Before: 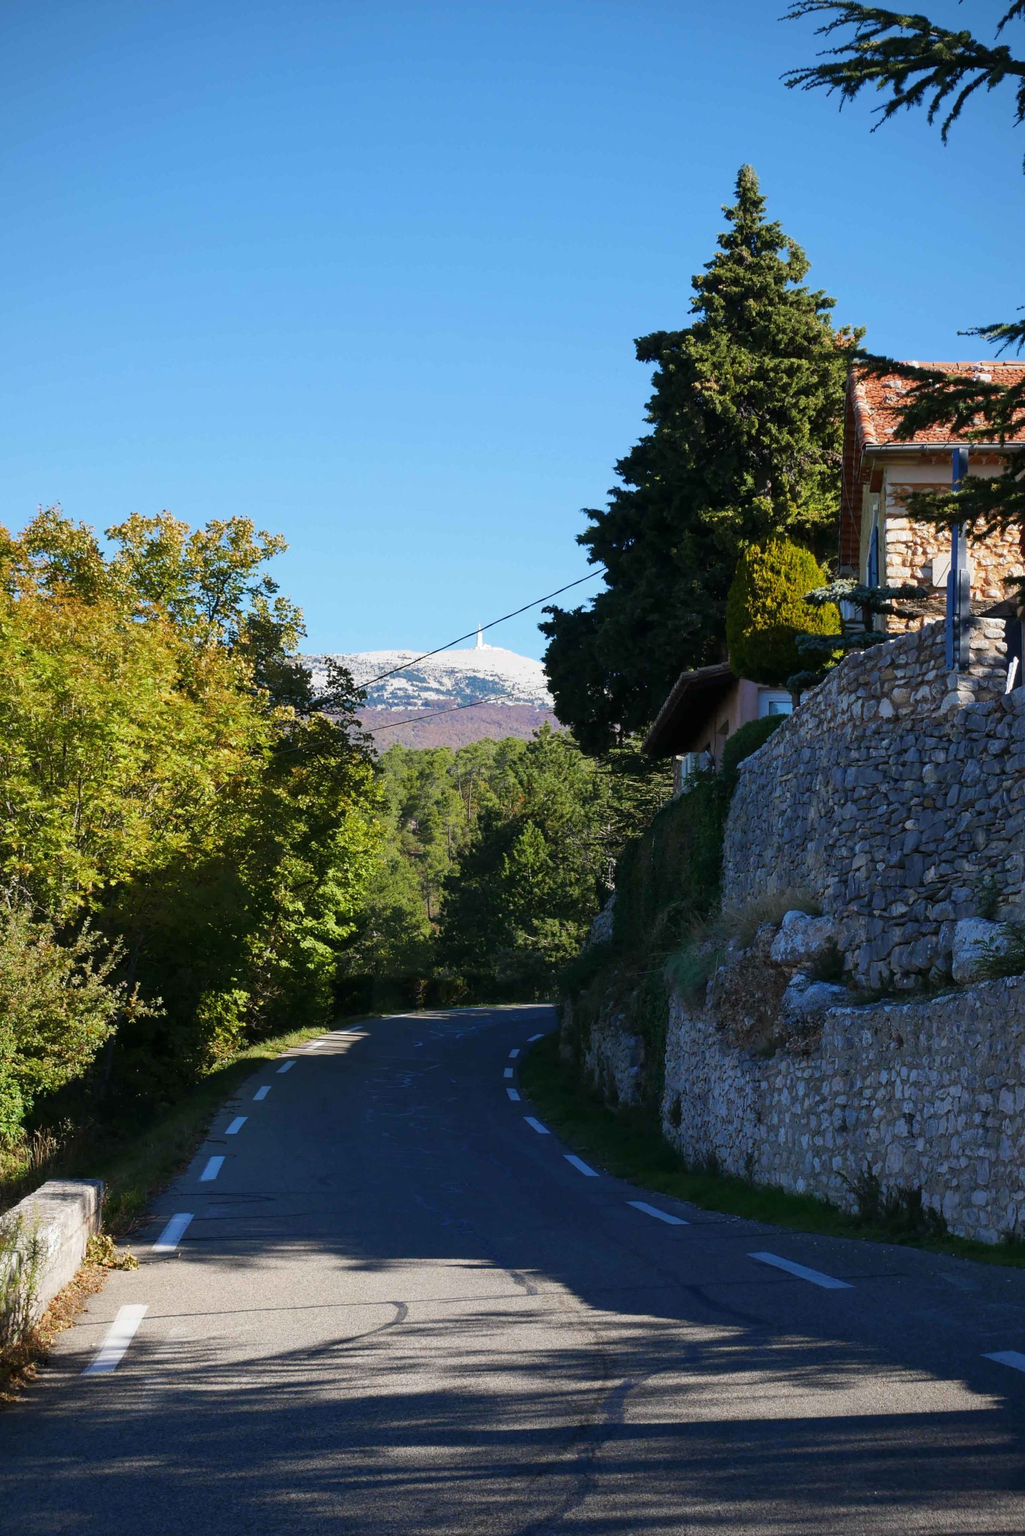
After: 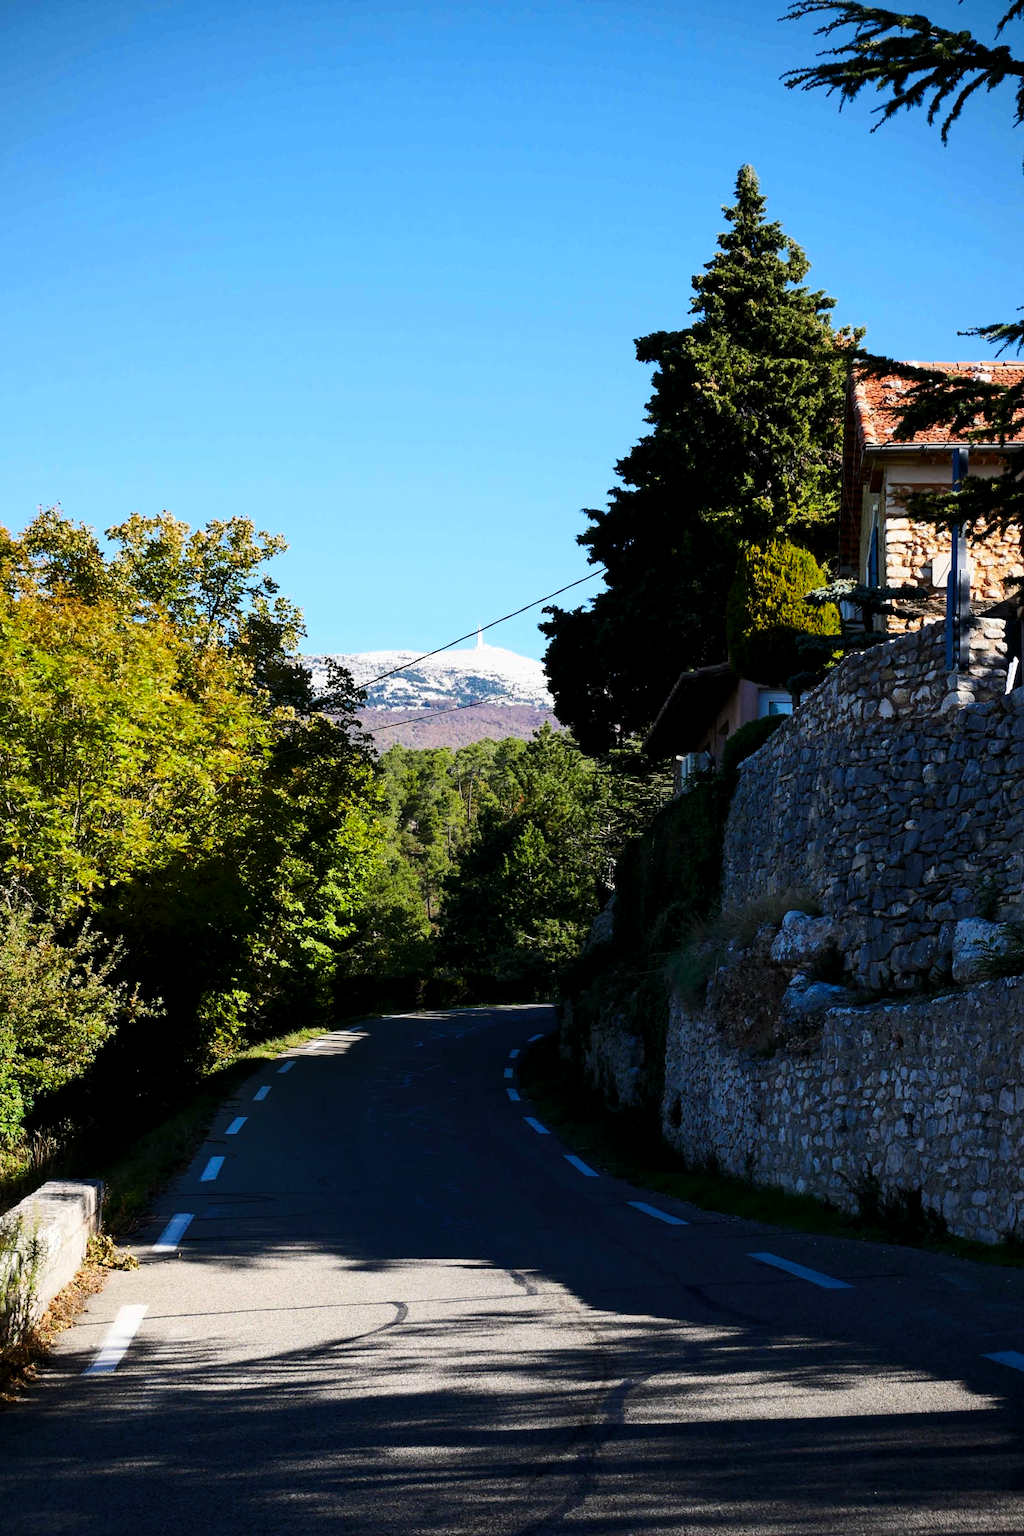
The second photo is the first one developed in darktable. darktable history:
levels: levels [0.026, 0.507, 0.987]
vibrance: vibrance 100%
contrast brightness saturation: contrast 0.28
